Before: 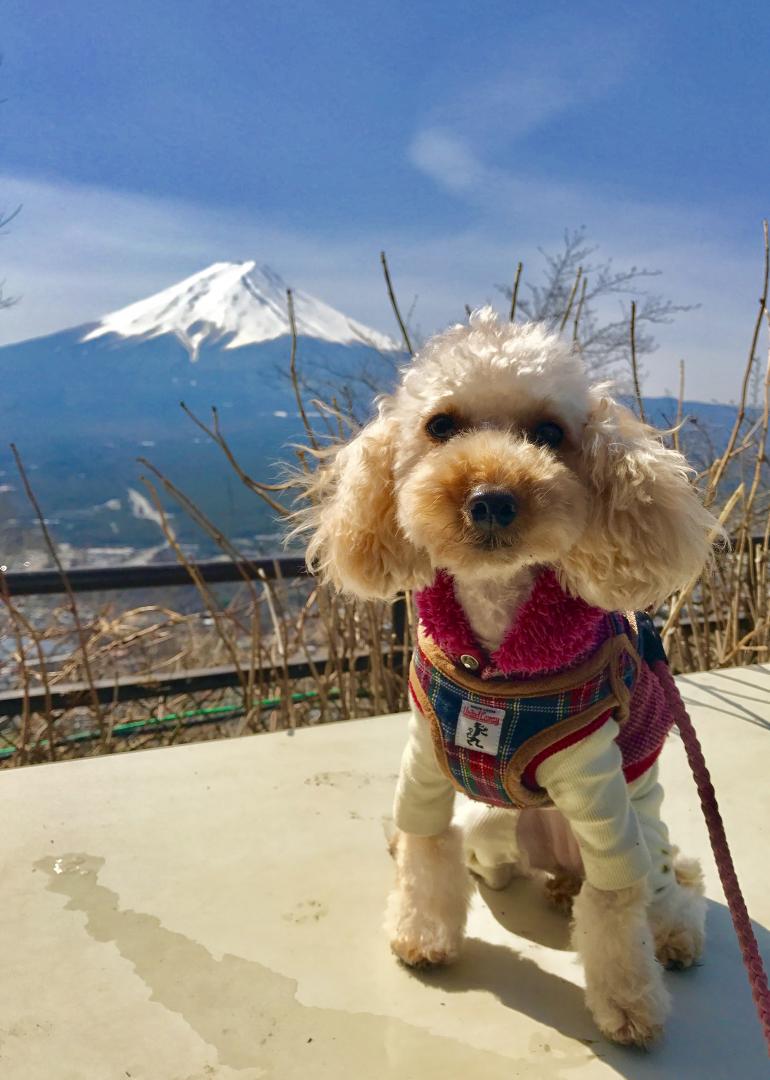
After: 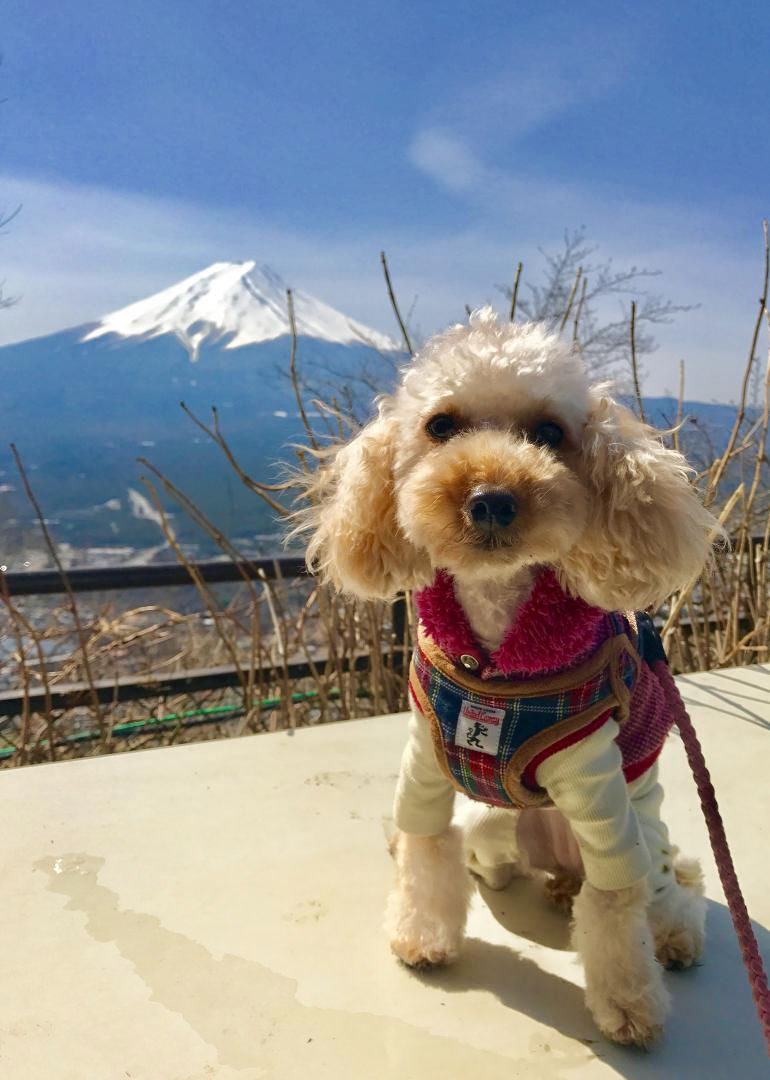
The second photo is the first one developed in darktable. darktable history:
shadows and highlights: shadows -38.6, highlights 64.13, soften with gaussian
